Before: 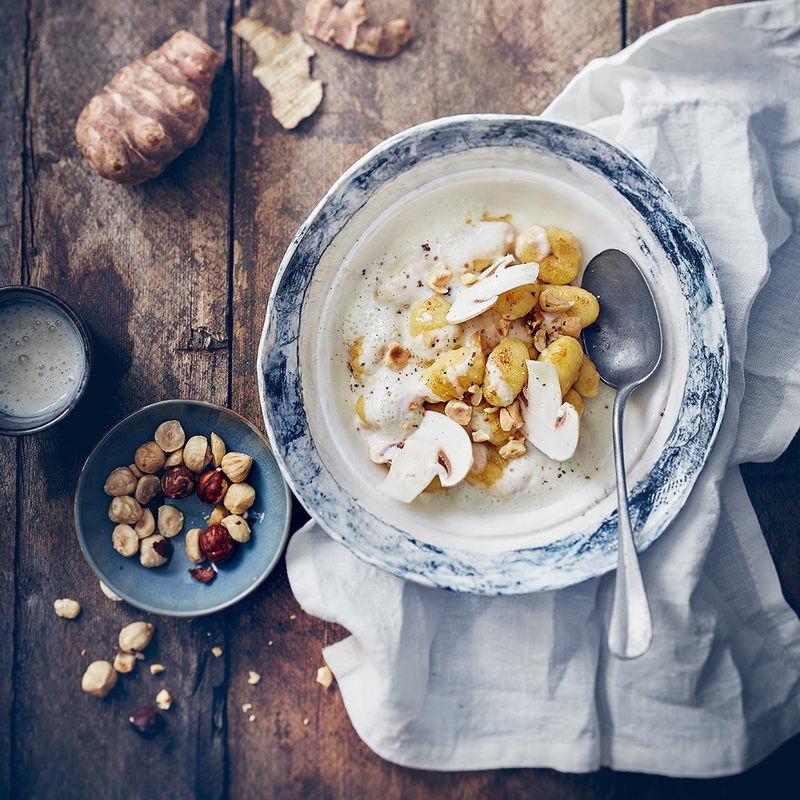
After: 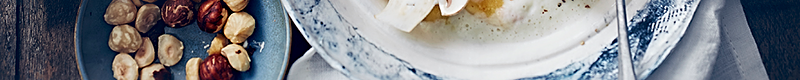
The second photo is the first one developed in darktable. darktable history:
sharpen: on, module defaults
exposure: black level correction 0.001, compensate highlight preservation false
crop and rotate: top 59.084%, bottom 30.916%
